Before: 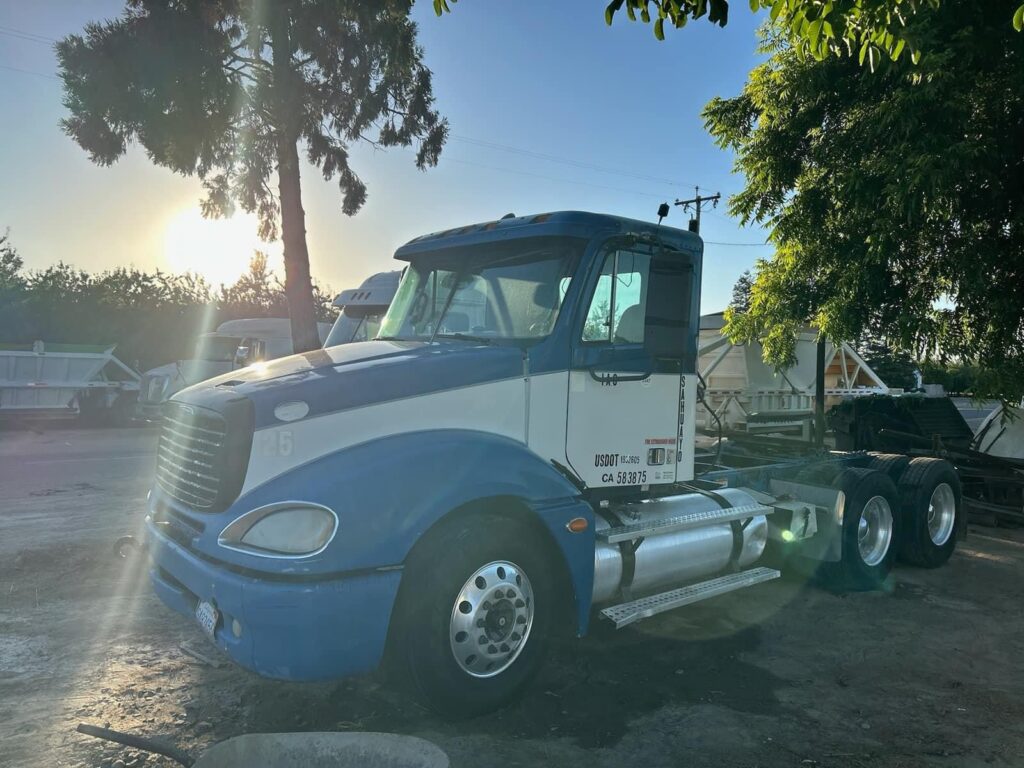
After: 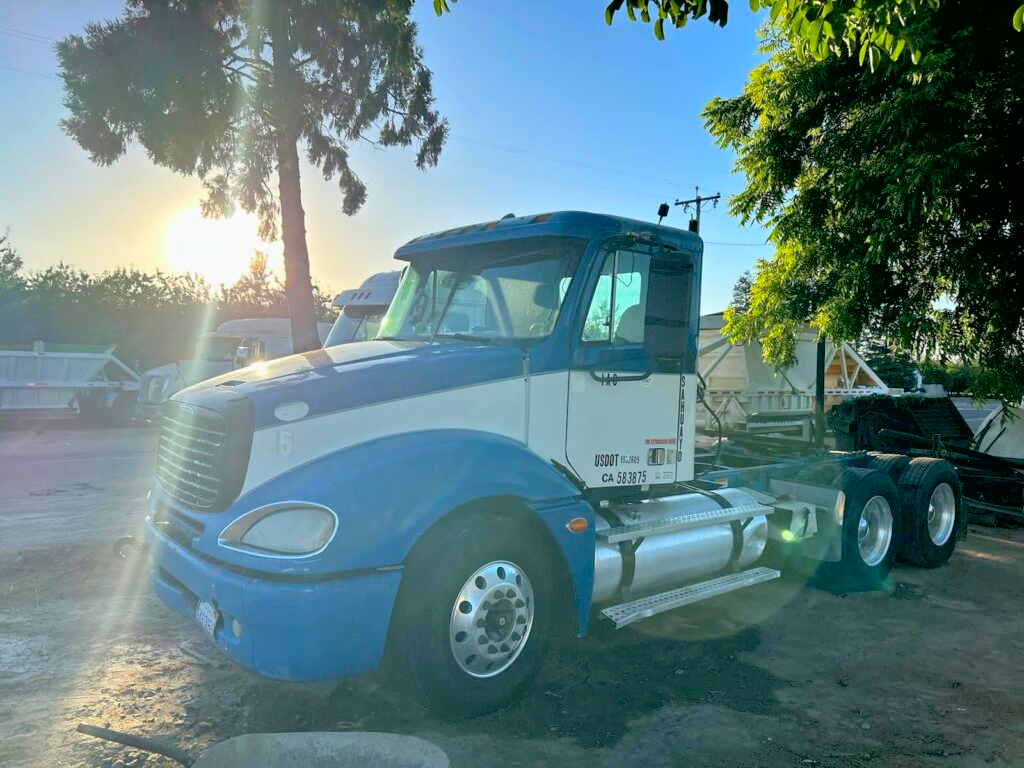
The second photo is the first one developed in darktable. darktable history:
contrast brightness saturation: contrast 0.068, brightness 0.179, saturation 0.402
exposure: black level correction 0.01, exposure 0.012 EV, compensate highlight preservation false
